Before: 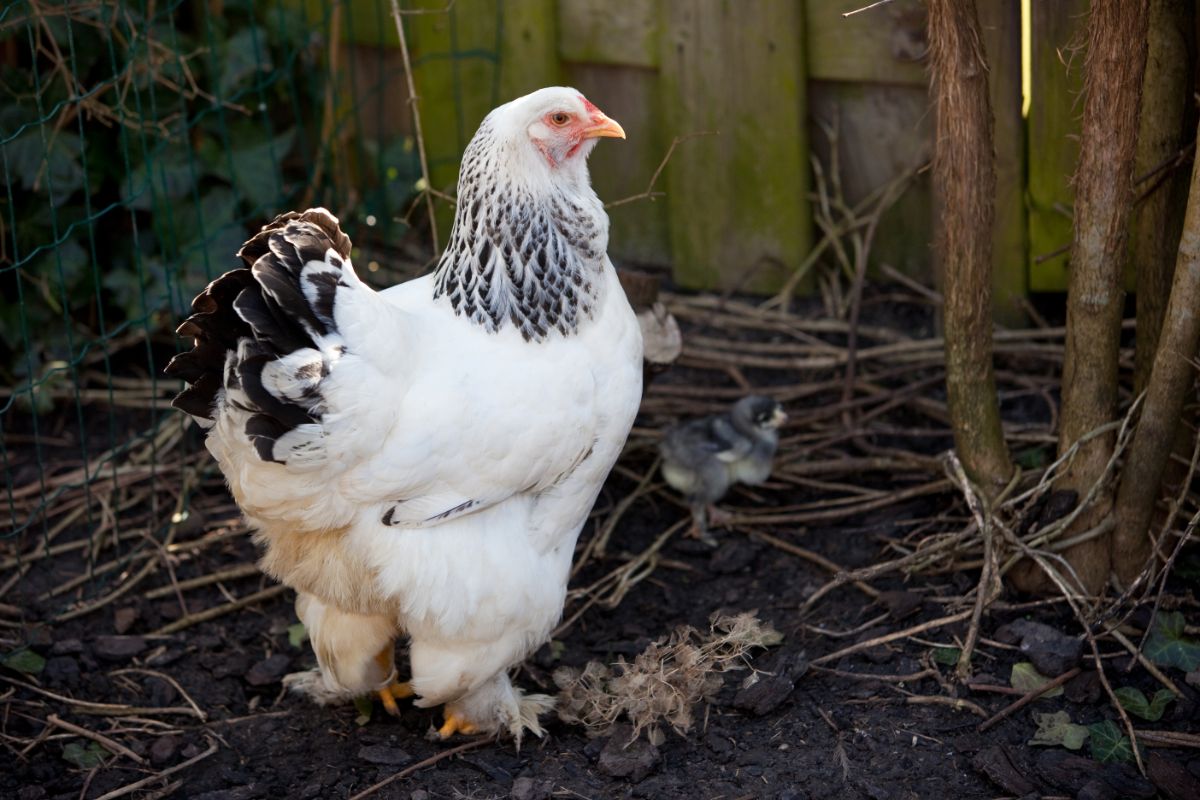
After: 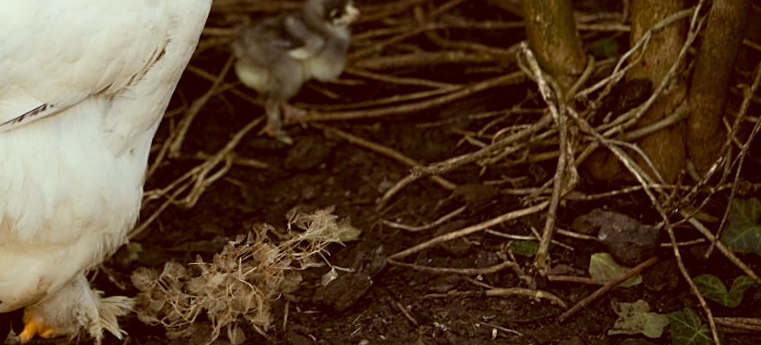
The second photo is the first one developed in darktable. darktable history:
crop and rotate: left 35.509%, top 50.238%, bottom 4.934%
sharpen: on, module defaults
rotate and perspective: rotation -1.42°, crop left 0.016, crop right 0.984, crop top 0.035, crop bottom 0.965
color correction: highlights a* -5.3, highlights b* 9.8, shadows a* 9.8, shadows b* 24.26
